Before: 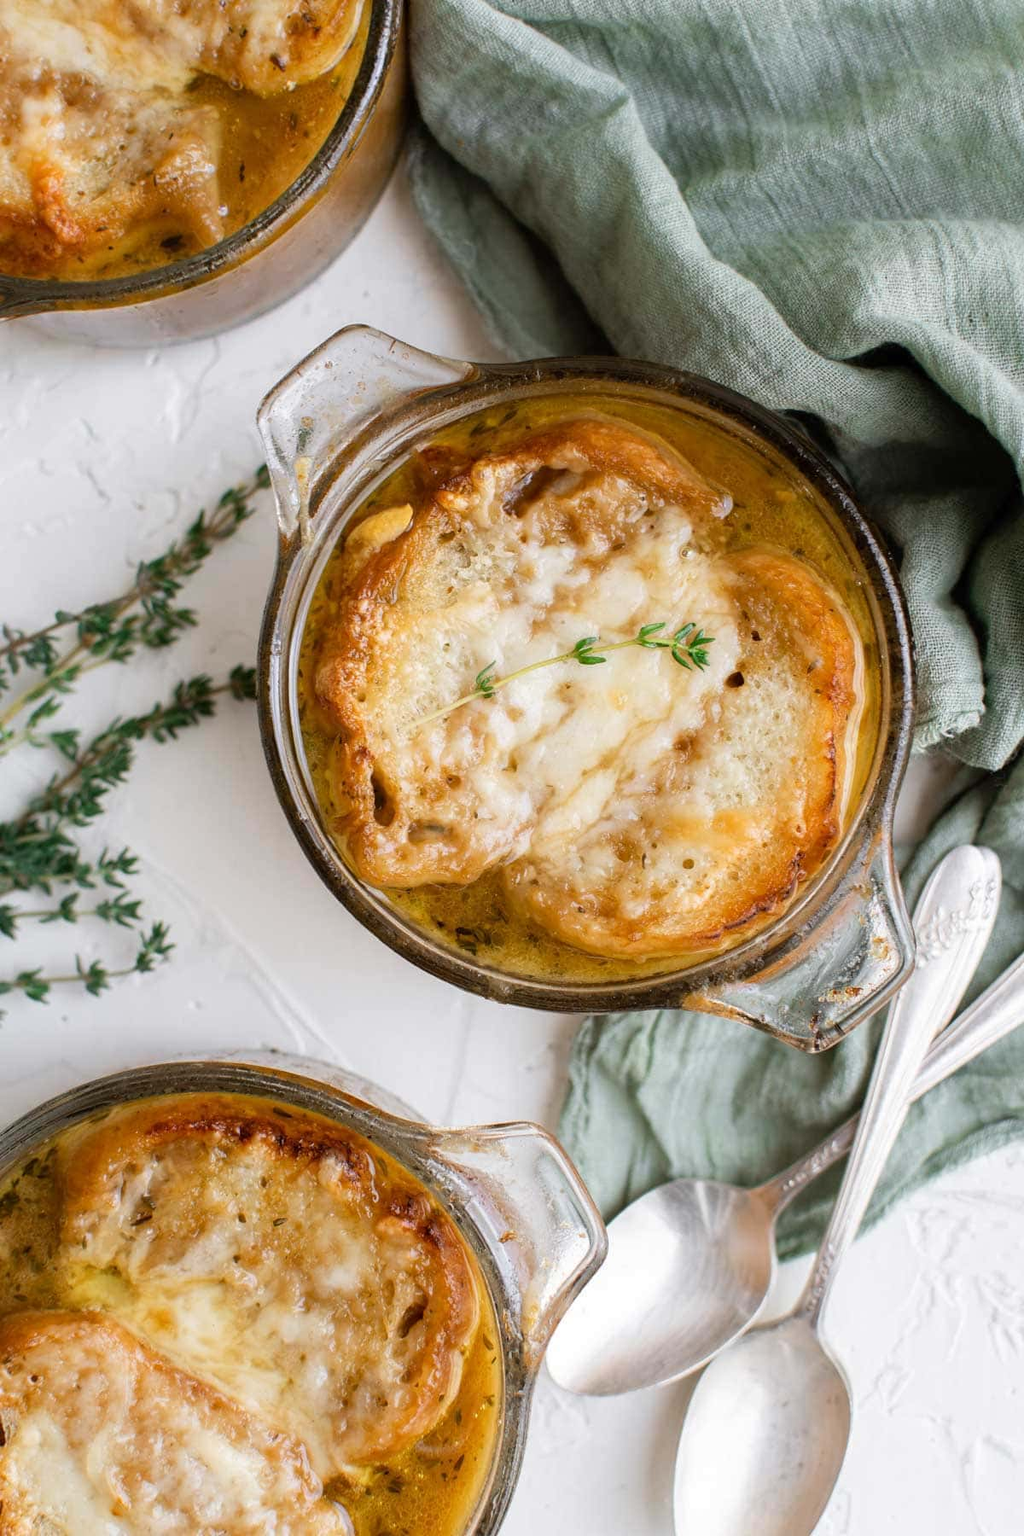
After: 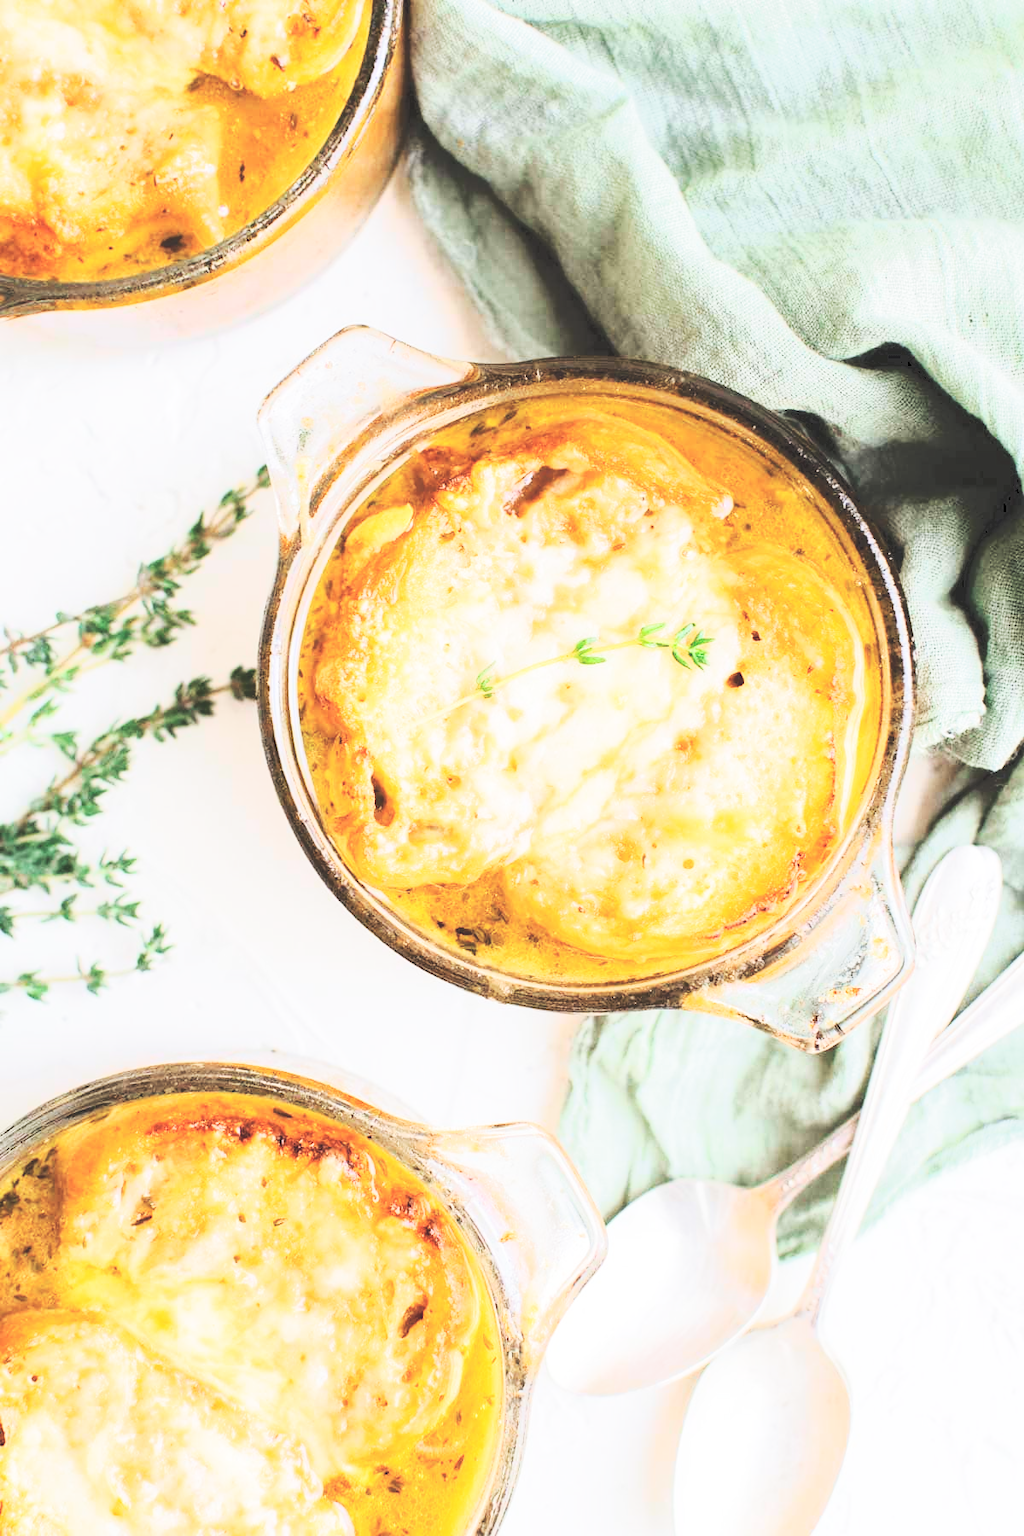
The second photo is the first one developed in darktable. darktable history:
base curve: curves: ch0 [(0, 0) (0.028, 0.03) (0.121, 0.232) (0.46, 0.748) (0.859, 0.968) (1, 1)], preserve colors none
tone curve: curves: ch0 [(0, 0) (0.003, 0.195) (0.011, 0.161) (0.025, 0.21) (0.044, 0.24) (0.069, 0.254) (0.1, 0.283) (0.136, 0.347) (0.177, 0.412) (0.224, 0.455) (0.277, 0.531) (0.335, 0.606) (0.399, 0.679) (0.468, 0.748) (0.543, 0.814) (0.623, 0.876) (0.709, 0.927) (0.801, 0.949) (0.898, 0.962) (1, 1)], color space Lab, independent channels, preserve colors none
